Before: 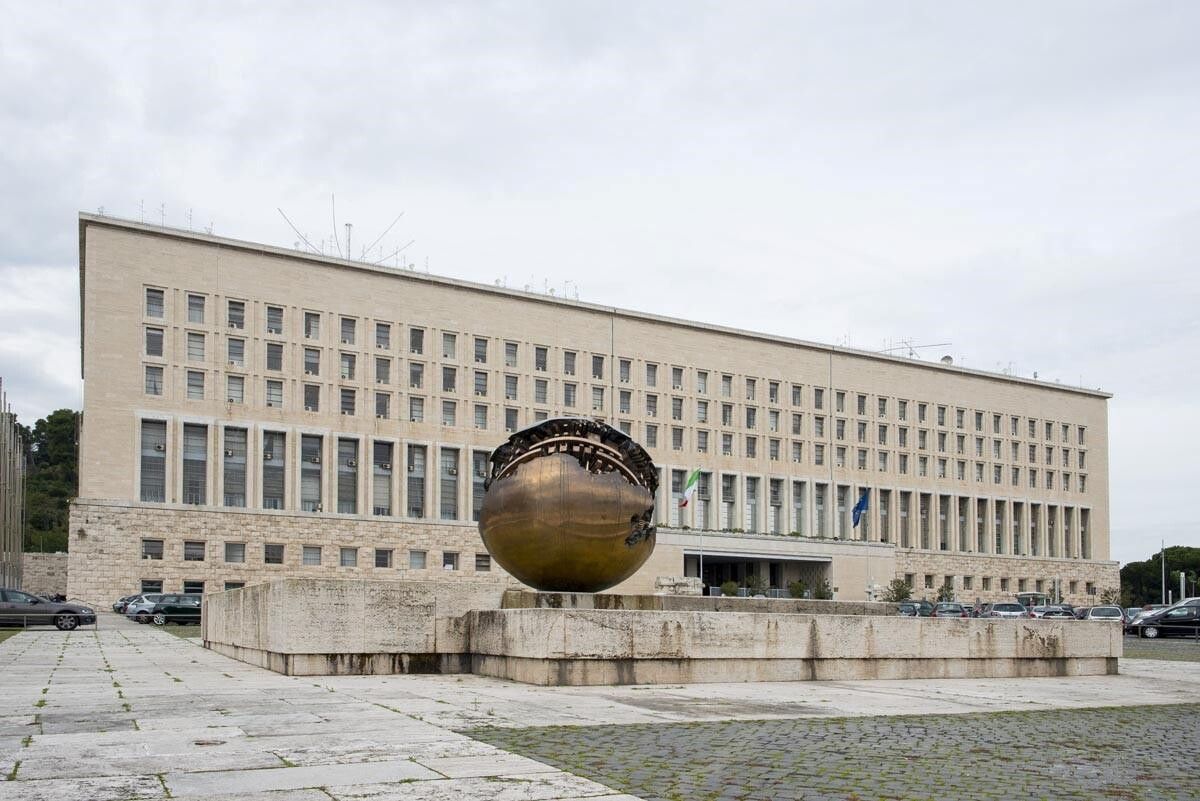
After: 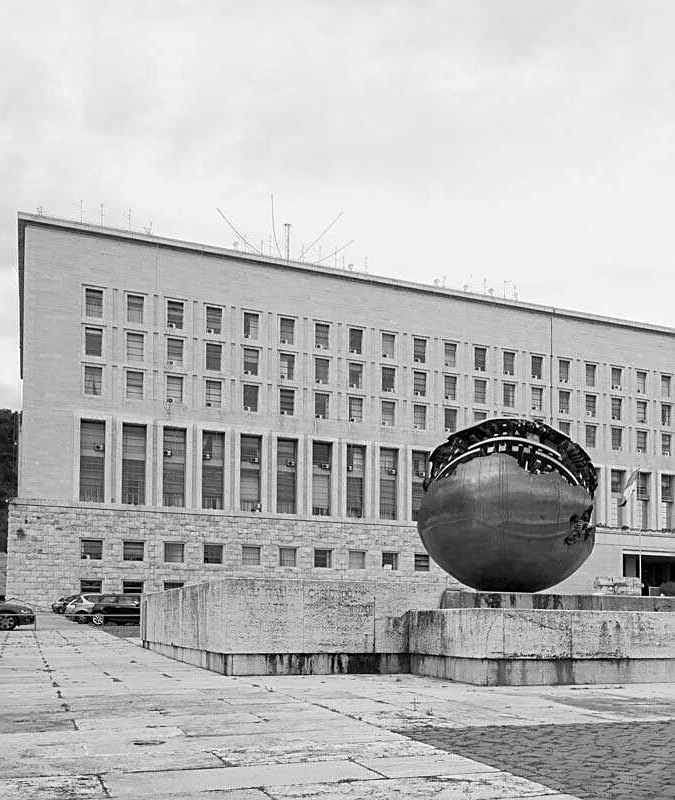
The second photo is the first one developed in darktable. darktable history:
sharpen: on, module defaults
color zones: curves: ch1 [(0, -0.014) (0.143, -0.013) (0.286, -0.013) (0.429, -0.016) (0.571, -0.019) (0.714, -0.015) (0.857, 0.002) (1, -0.014)]
crop: left 5.114%, right 38.589%
